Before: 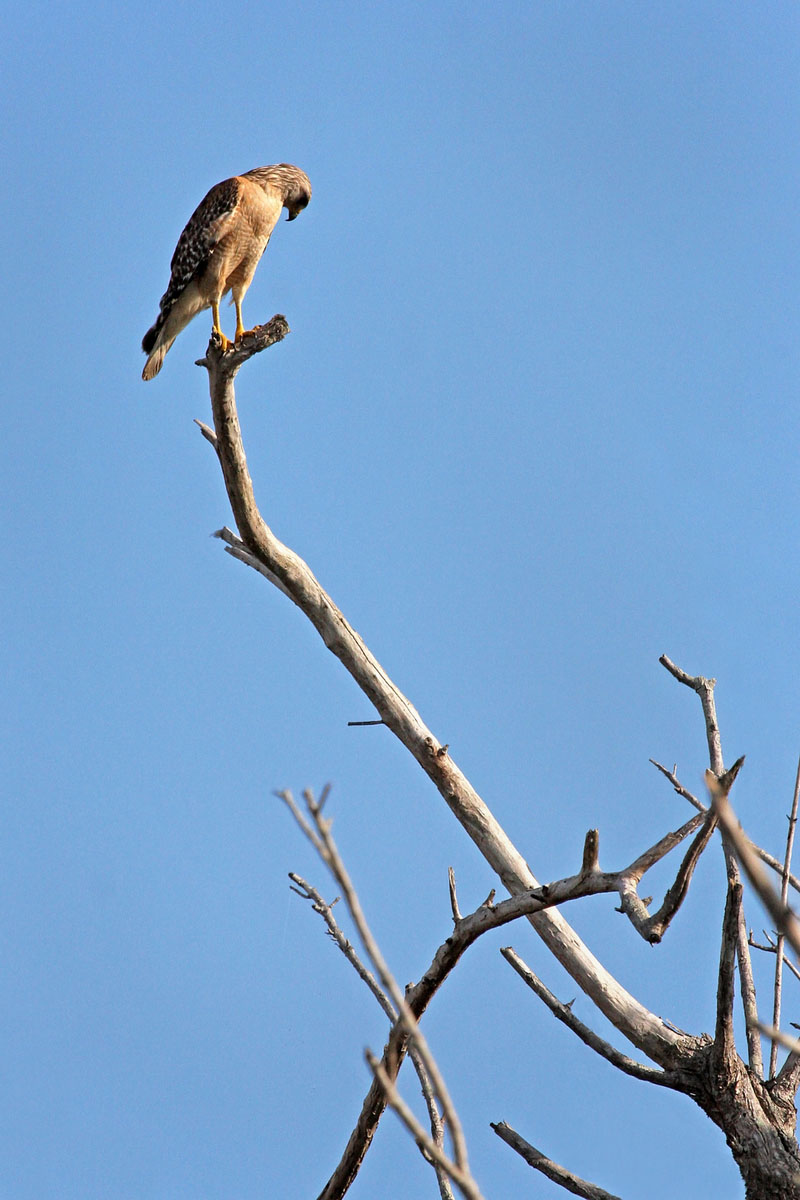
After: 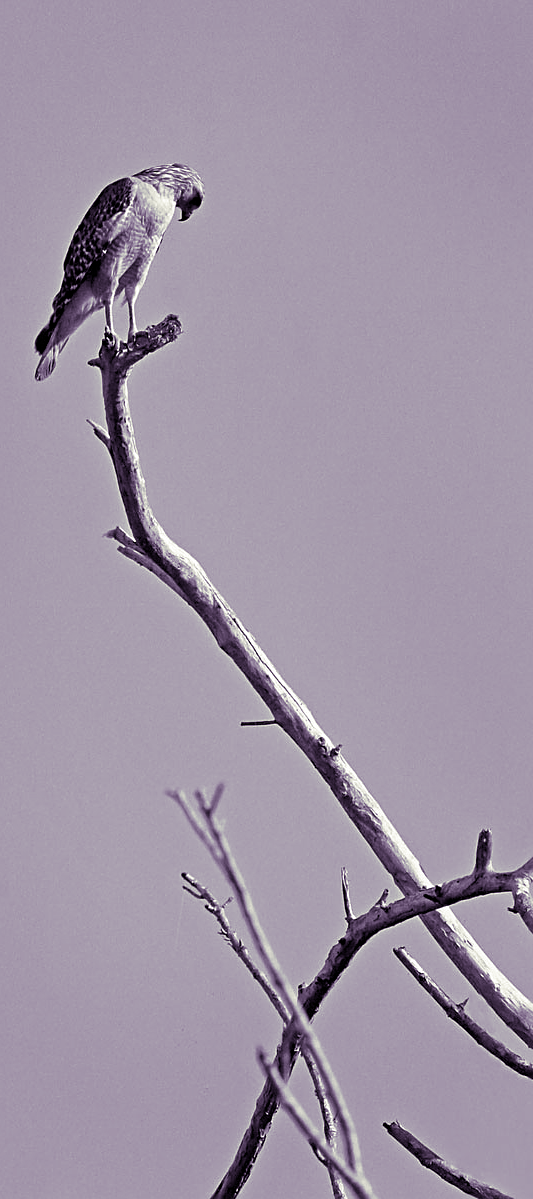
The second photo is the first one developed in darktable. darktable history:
monochrome: on, module defaults
crop and rotate: left 13.537%, right 19.796%
split-toning: shadows › hue 266.4°, shadows › saturation 0.4, highlights › hue 61.2°, highlights › saturation 0.3, compress 0%
sharpen: on, module defaults
